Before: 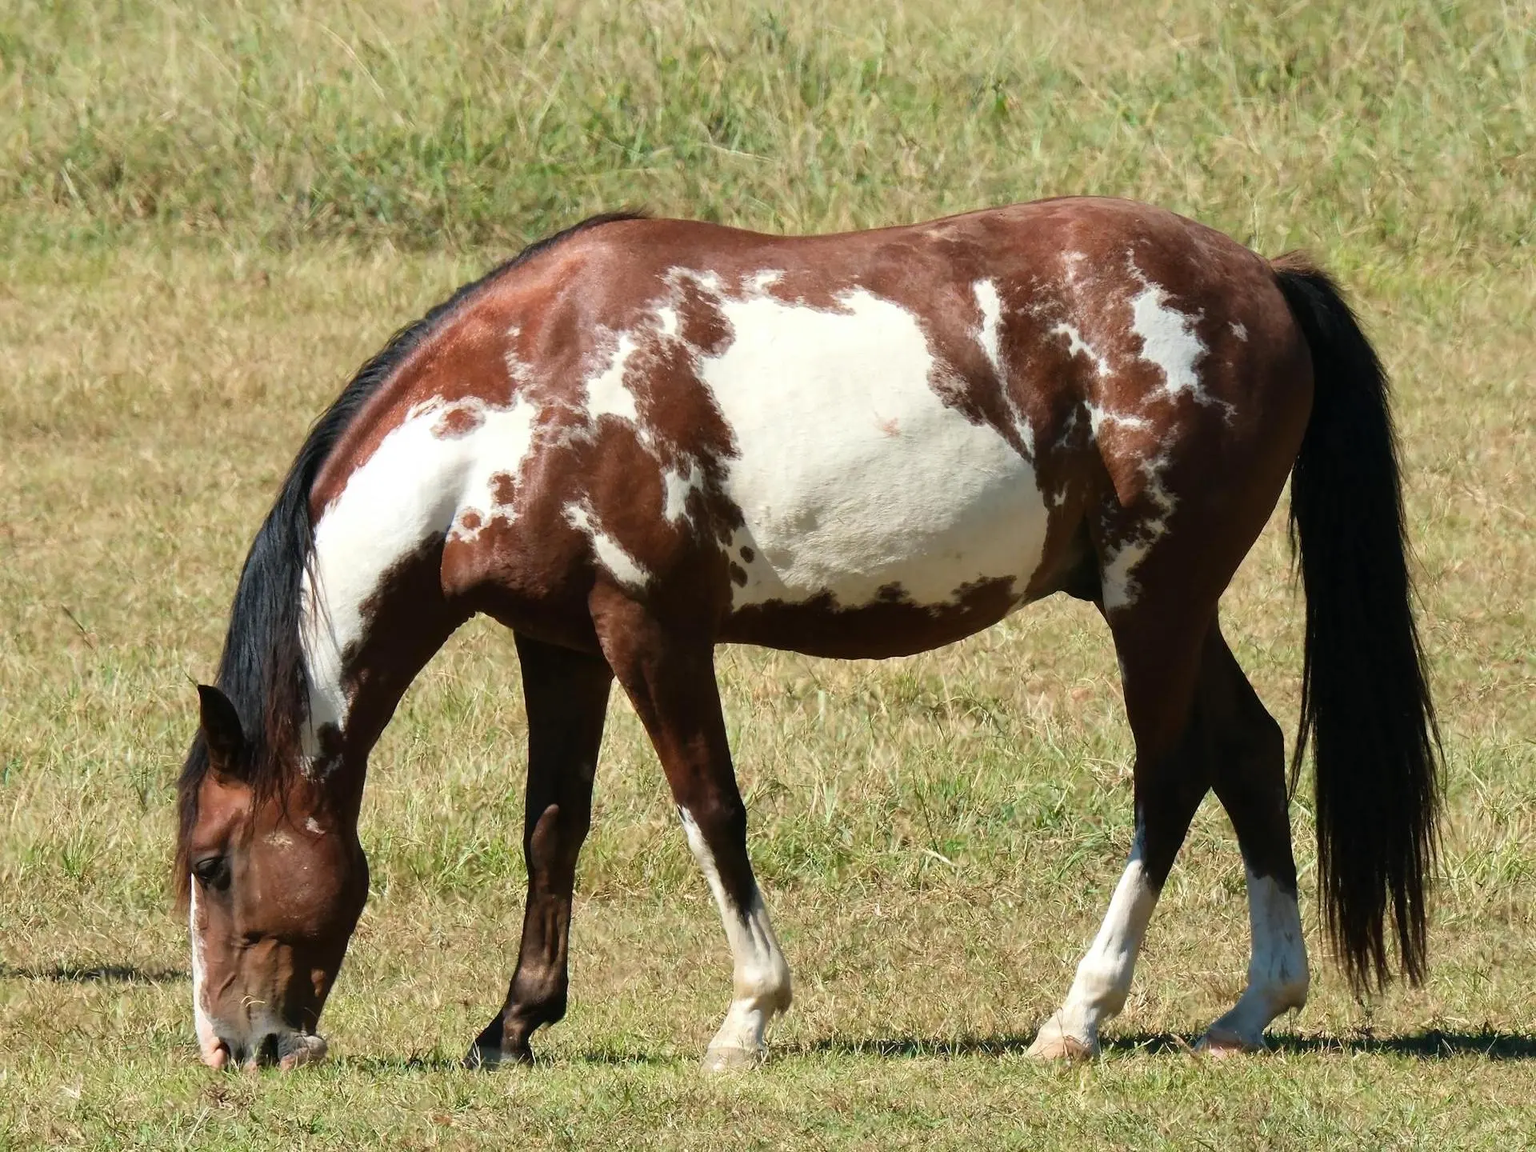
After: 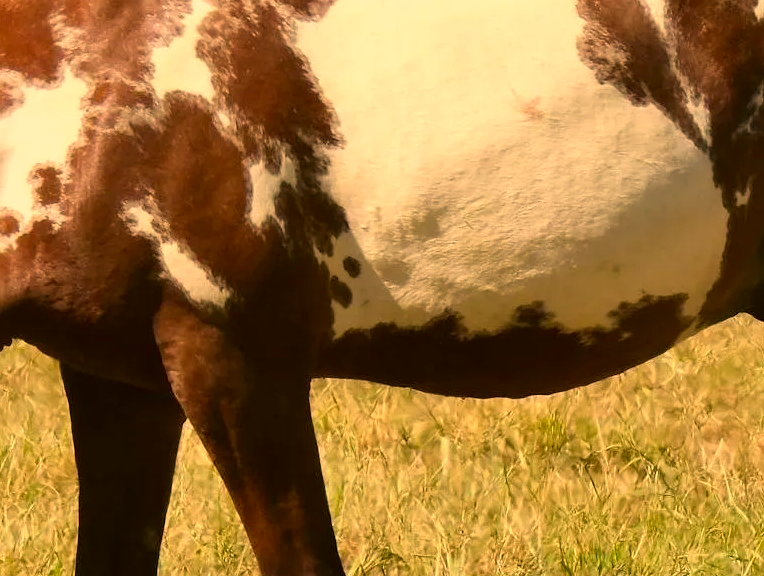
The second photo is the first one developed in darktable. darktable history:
color correction: highlights a* 18.51, highlights b* 35.45, shadows a* 1.67, shadows b* 6.52, saturation 1.02
crop: left 30.351%, top 29.622%, right 29.807%, bottom 29.937%
